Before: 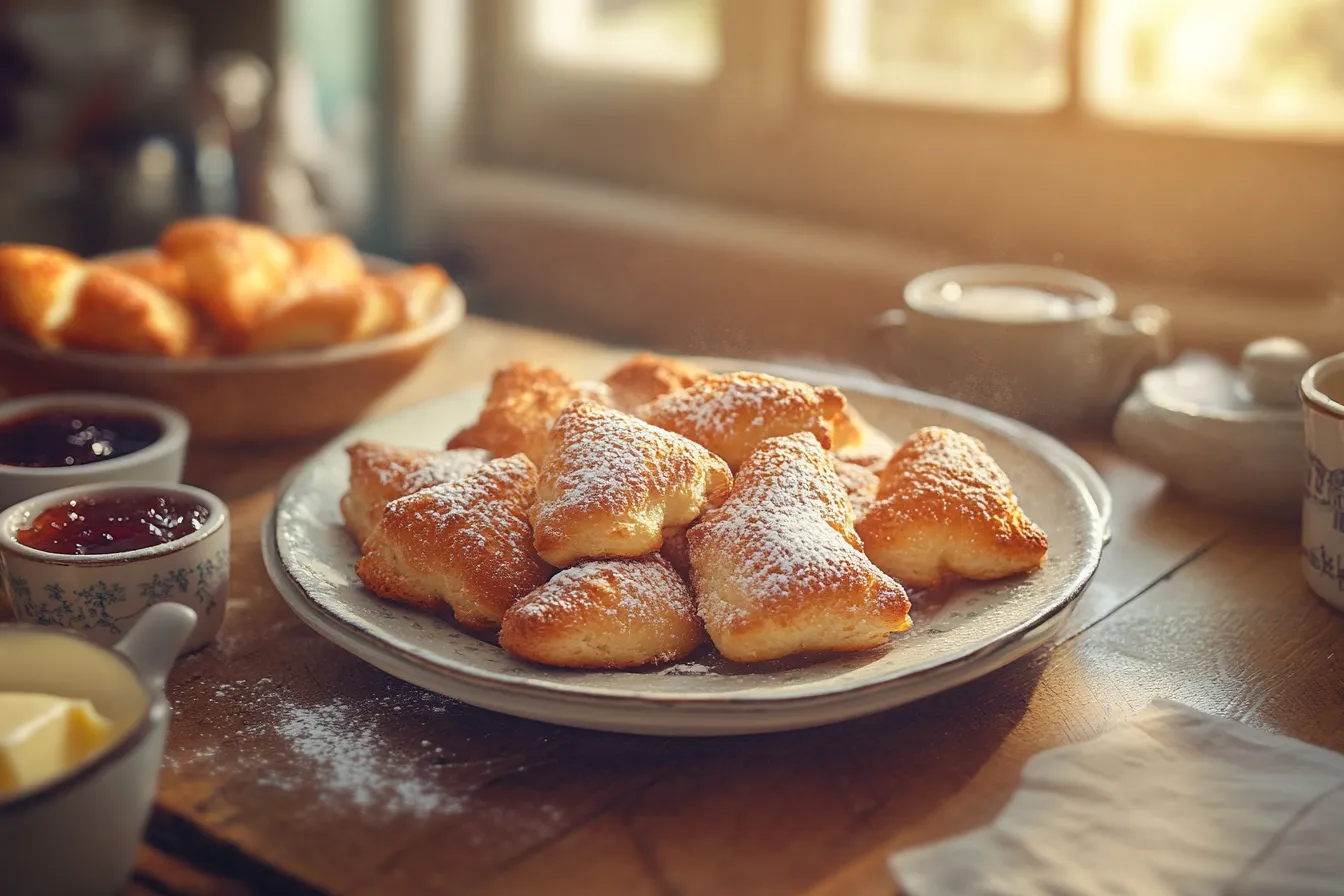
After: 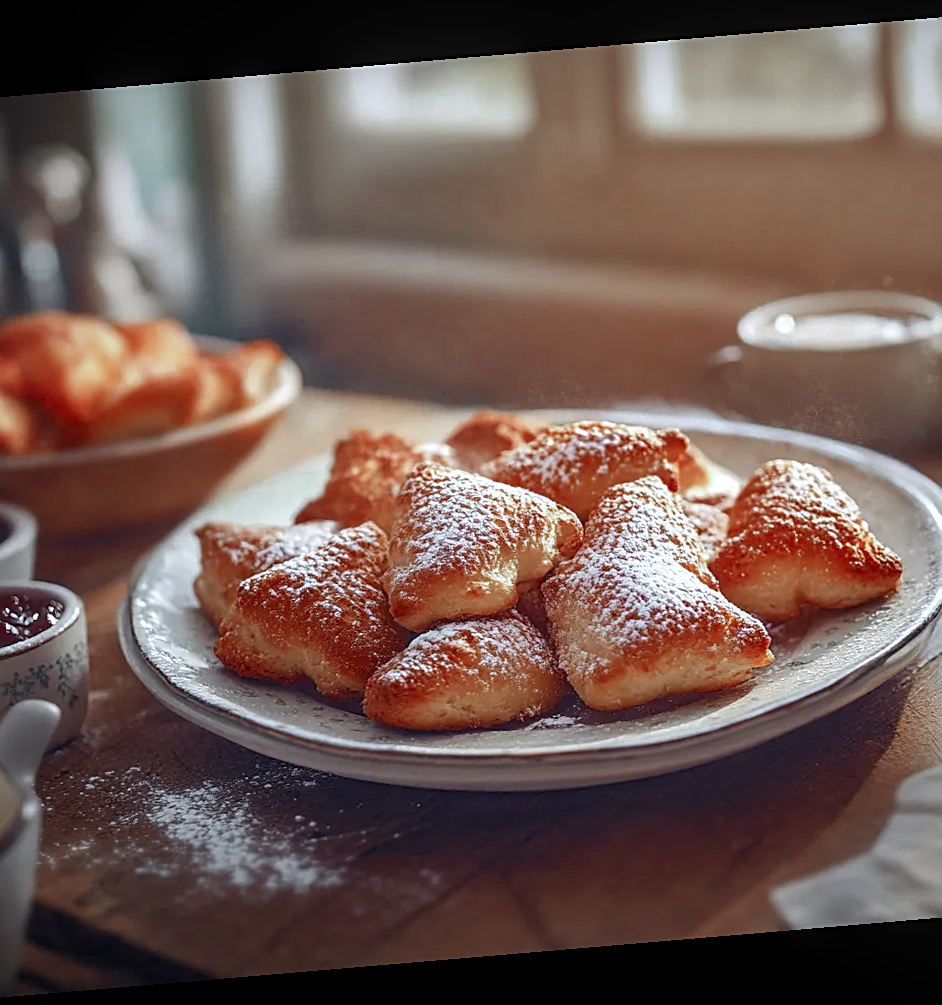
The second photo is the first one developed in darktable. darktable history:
crop and rotate: left 13.342%, right 19.991%
vignetting: fall-off radius 100%, width/height ratio 1.337
color zones: curves: ch0 [(0, 0.299) (0.25, 0.383) (0.456, 0.352) (0.736, 0.571)]; ch1 [(0, 0.63) (0.151, 0.568) (0.254, 0.416) (0.47, 0.558) (0.732, 0.37) (0.909, 0.492)]; ch2 [(0.004, 0.604) (0.158, 0.443) (0.257, 0.403) (0.761, 0.468)]
local contrast: on, module defaults
rotate and perspective: rotation -4.86°, automatic cropping off
sharpen: on, module defaults
white balance: red 0.948, green 1.02, blue 1.176
